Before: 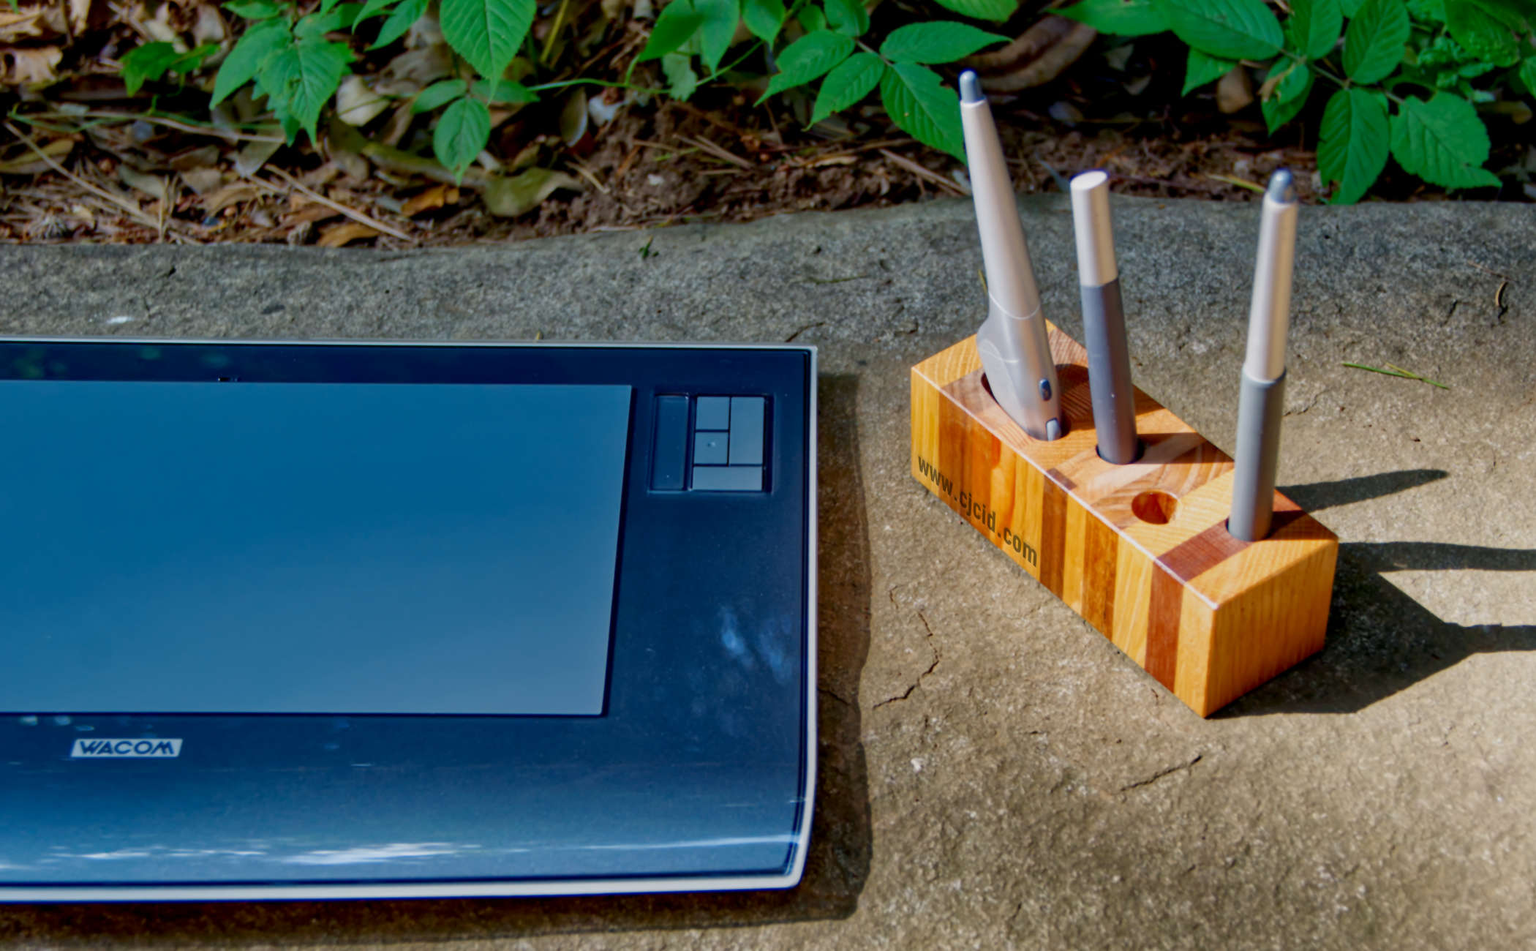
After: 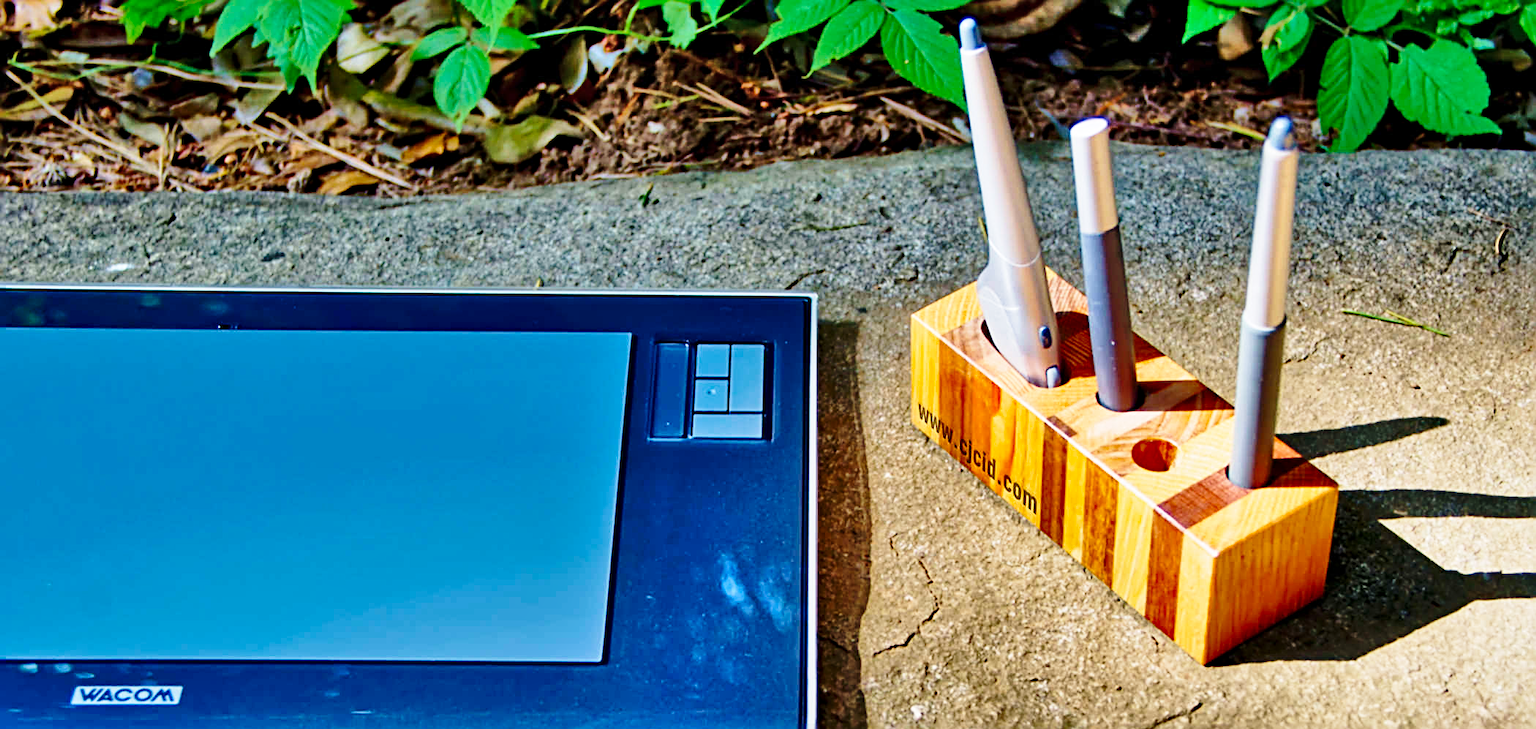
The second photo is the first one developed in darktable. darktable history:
sharpen: radius 2.83, amount 0.711
base curve: curves: ch0 [(0, 0) (0.028, 0.03) (0.121, 0.232) (0.46, 0.748) (0.859, 0.968) (1, 1)], preserve colors none
contrast brightness saturation: contrast 0.1, brightness 0.02, saturation 0.017
velvia: on, module defaults
shadows and highlights: shadows 76.24, highlights -61.04, soften with gaussian
haze removal: compatibility mode true, adaptive false
exposure: exposure 0.189 EV, compensate exposure bias true, compensate highlight preservation false
crop: top 5.578%, bottom 17.67%
